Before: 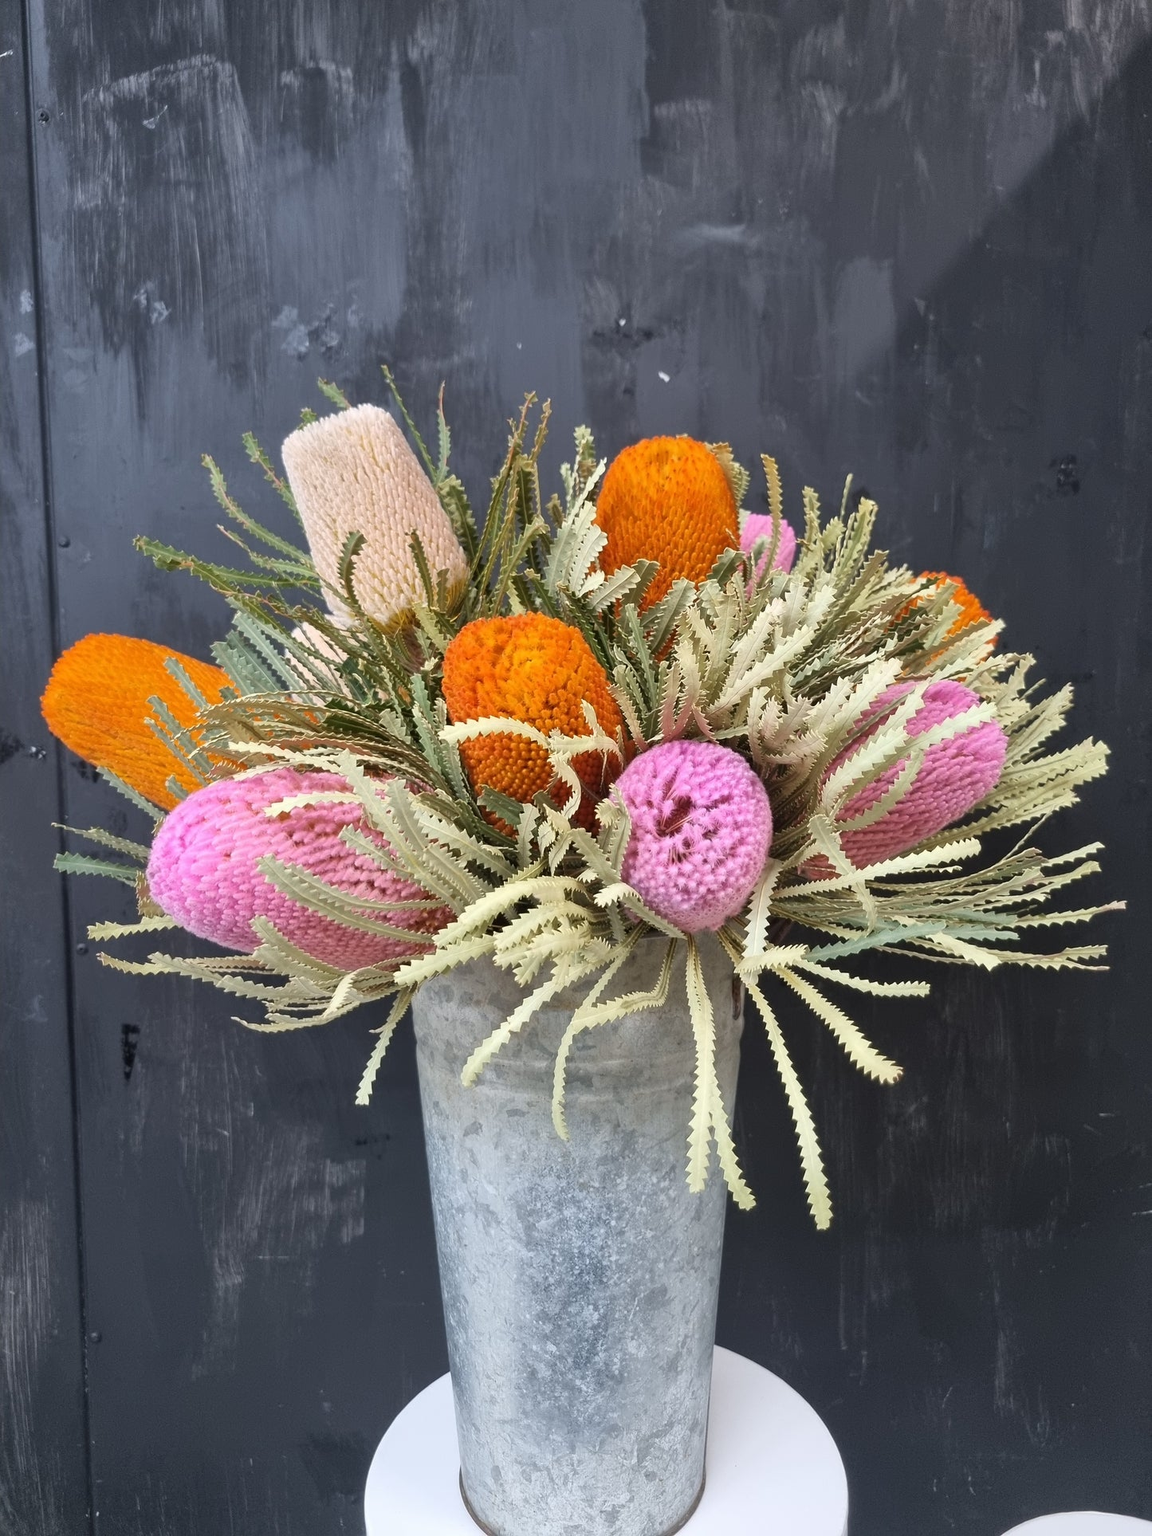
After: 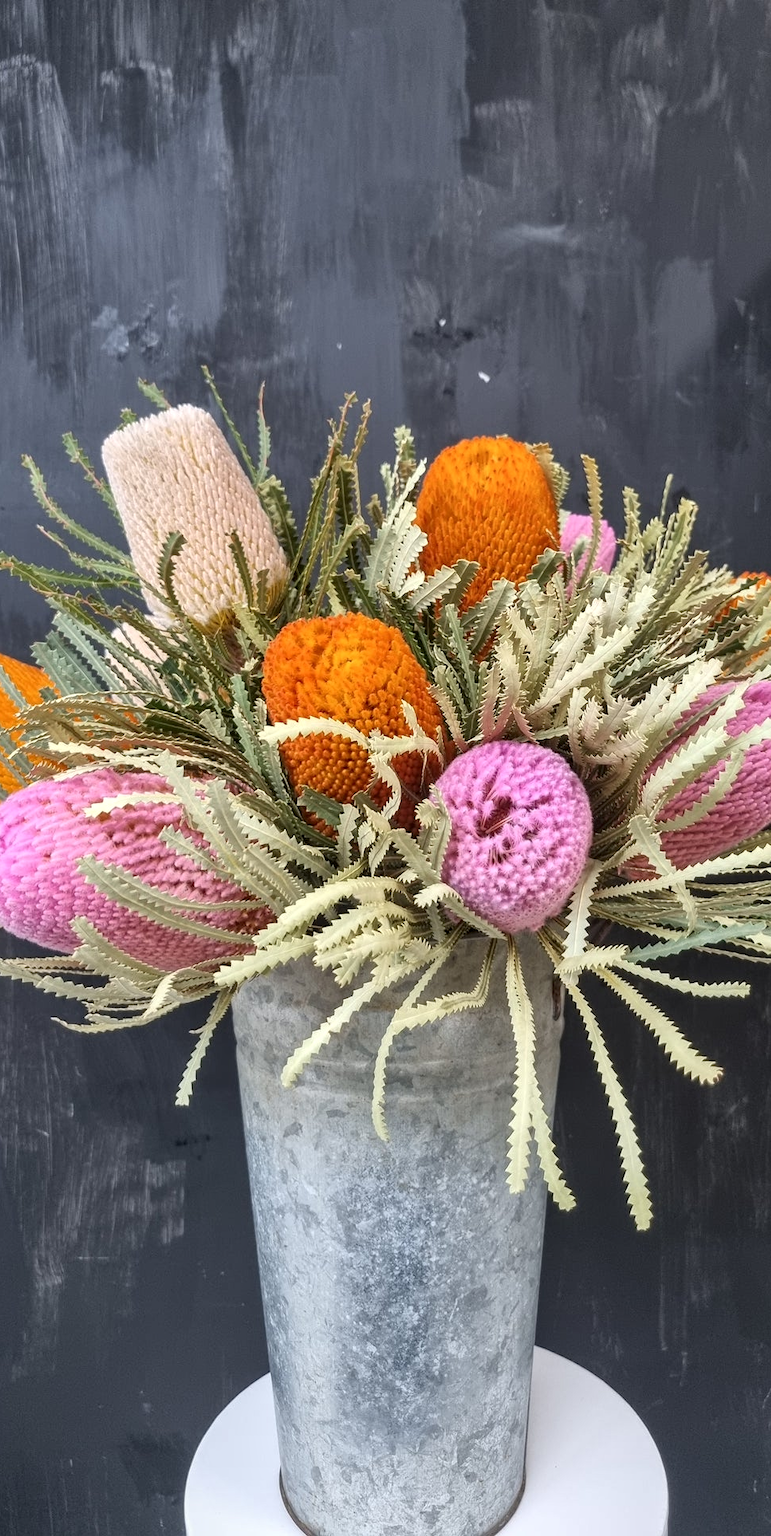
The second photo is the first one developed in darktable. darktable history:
crop and rotate: left 15.686%, right 17.359%
local contrast: detail 130%
